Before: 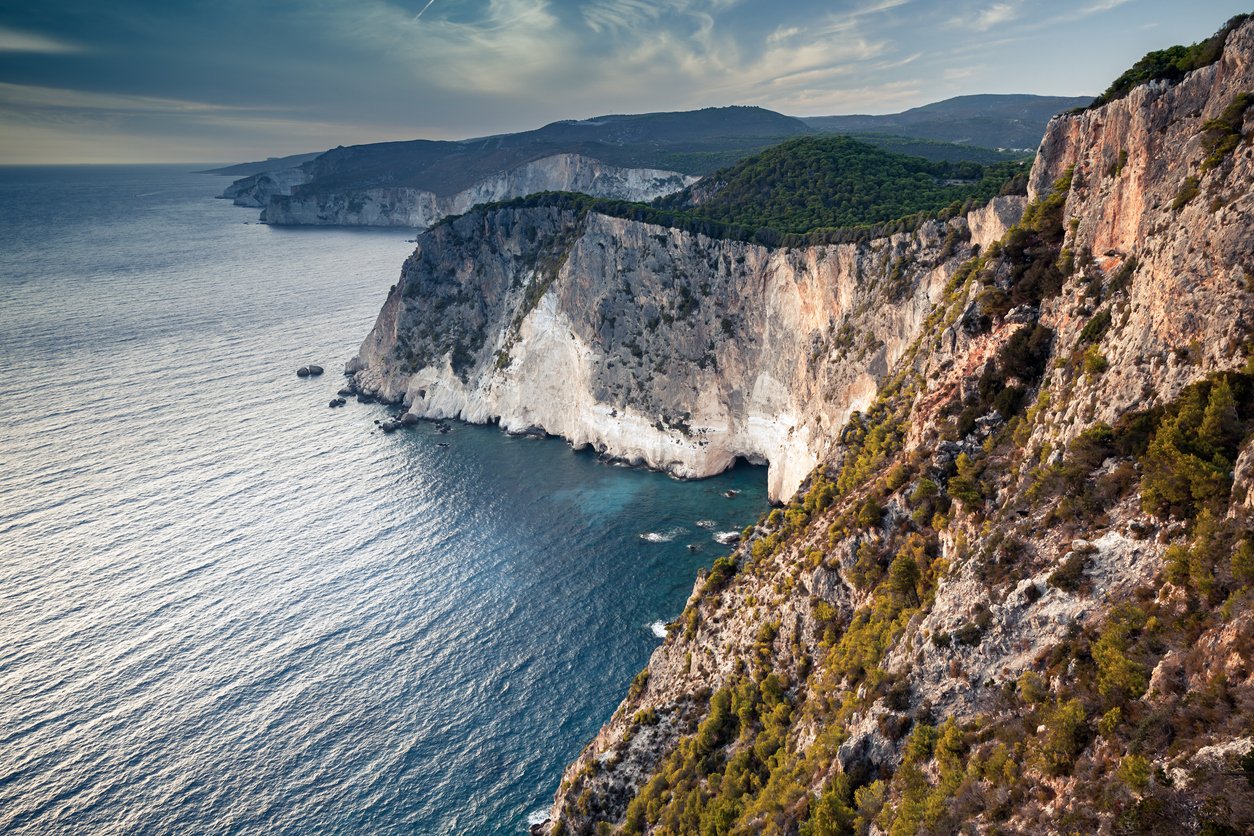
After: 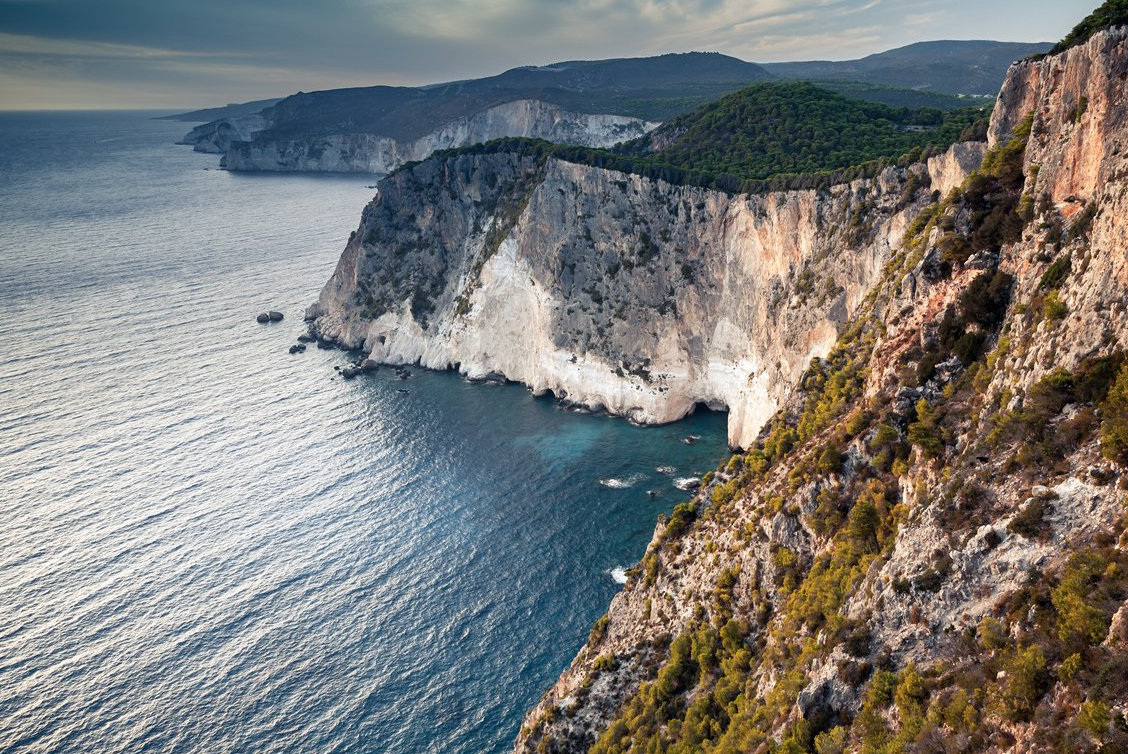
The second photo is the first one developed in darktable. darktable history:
crop: left 3.191%, top 6.501%, right 6.793%, bottom 3.257%
